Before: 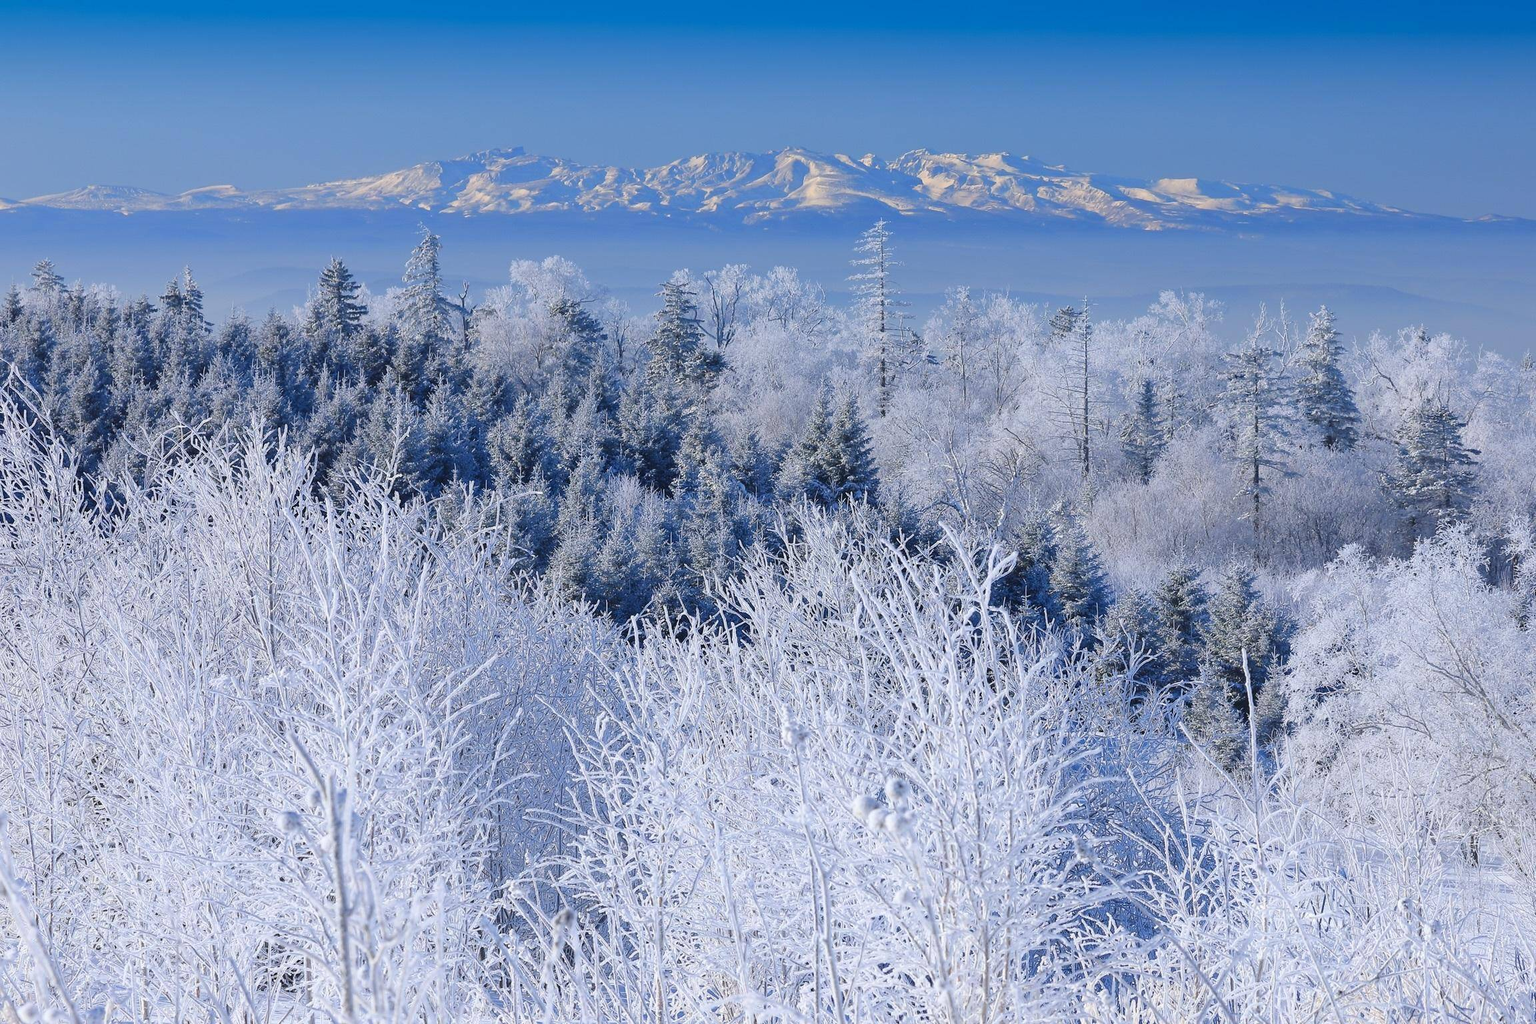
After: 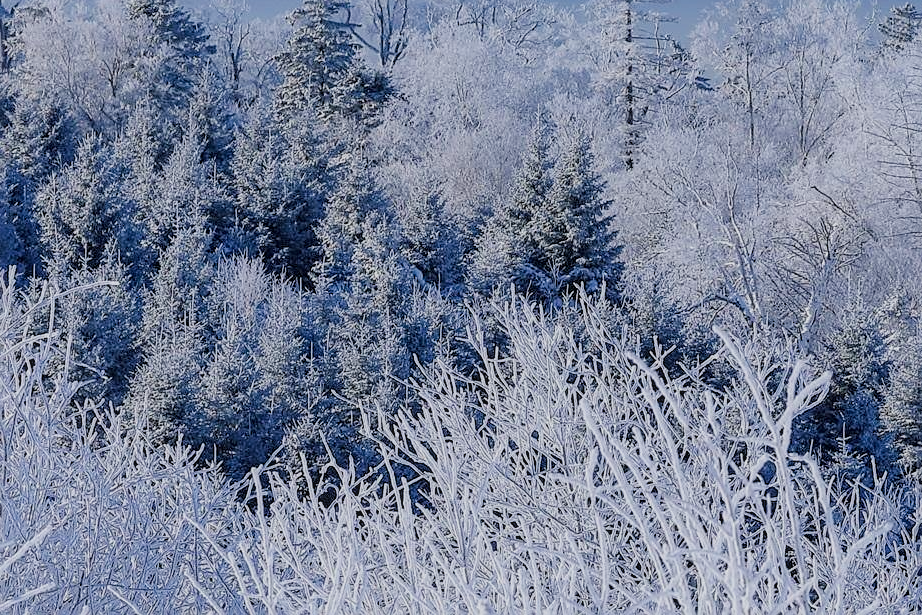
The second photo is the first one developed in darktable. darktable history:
filmic rgb: black relative exposure -7.65 EV, white relative exposure 4.56 EV, hardness 3.61, iterations of high-quality reconstruction 0
sharpen: on, module defaults
local contrast: on, module defaults
crop: left 30.17%, top 29.751%, right 29.794%, bottom 30.157%
